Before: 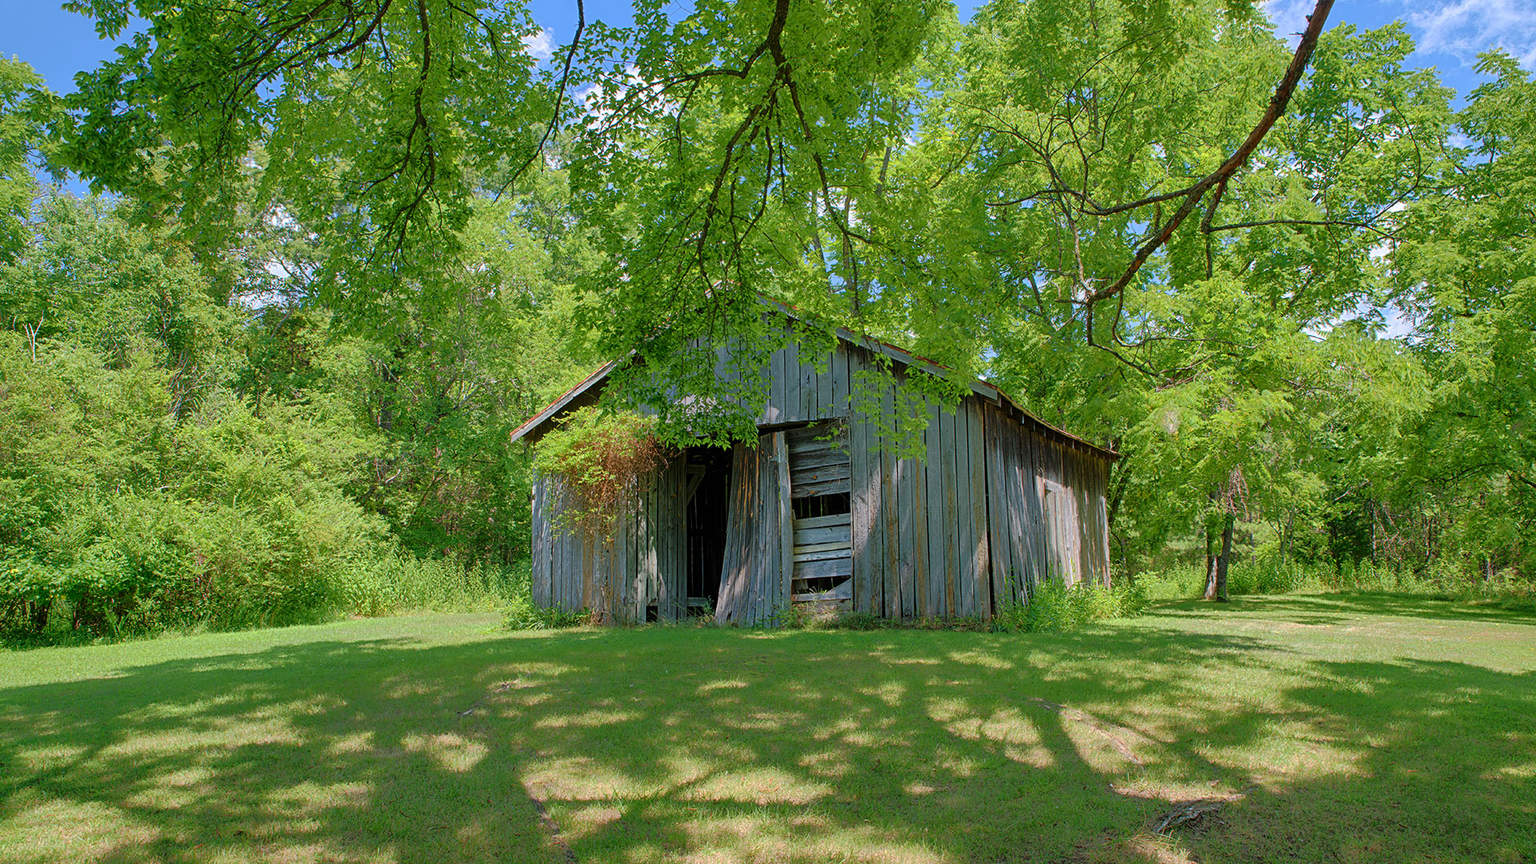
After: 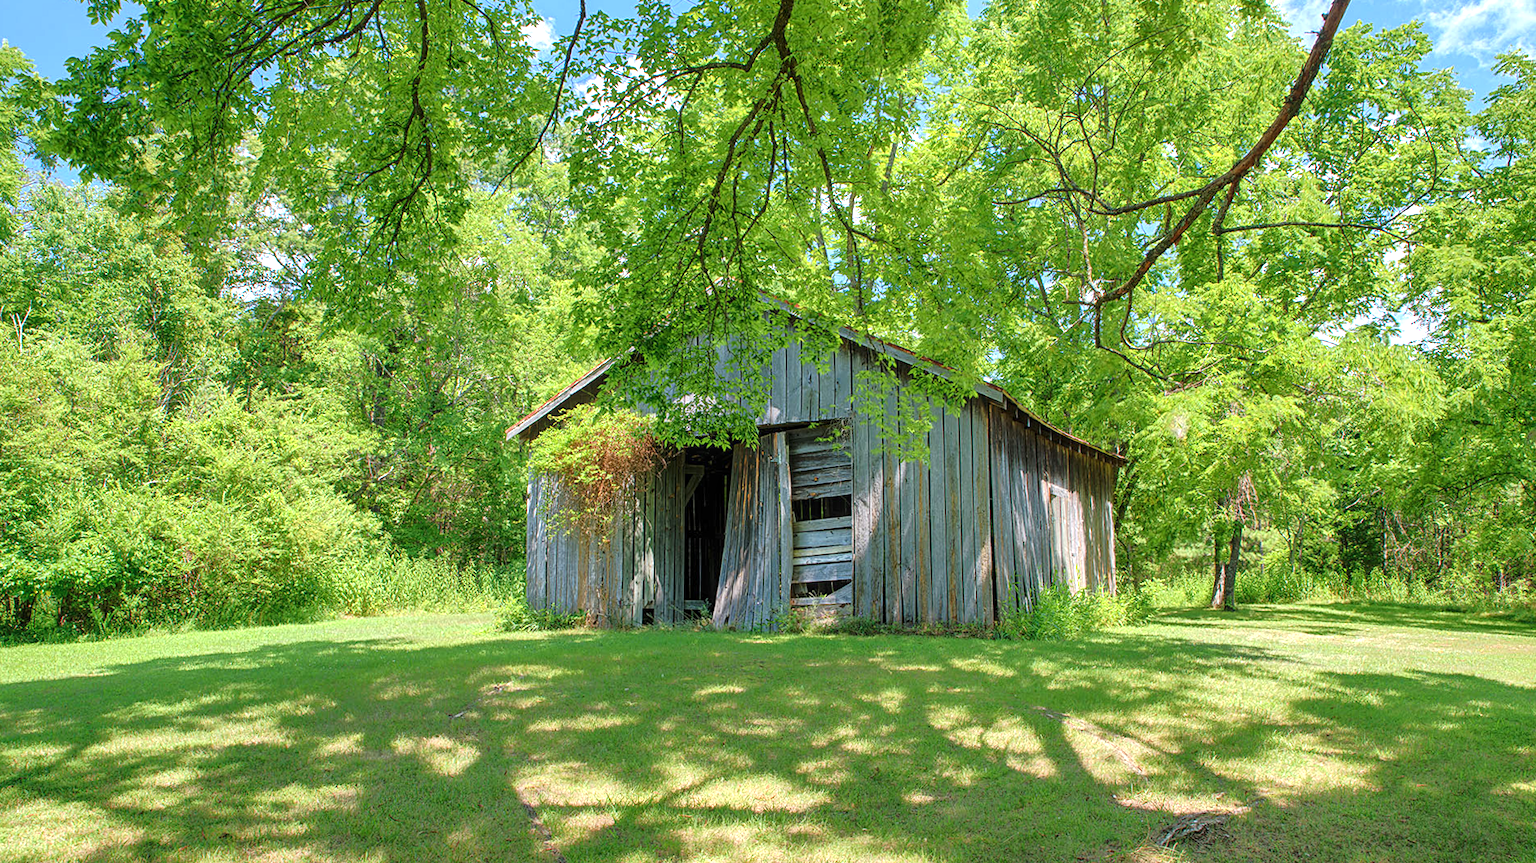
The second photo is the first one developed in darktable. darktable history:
crop and rotate: angle -0.632°
local contrast: on, module defaults
exposure: black level correction -0.002, exposure 0.707 EV, compensate highlight preservation false
